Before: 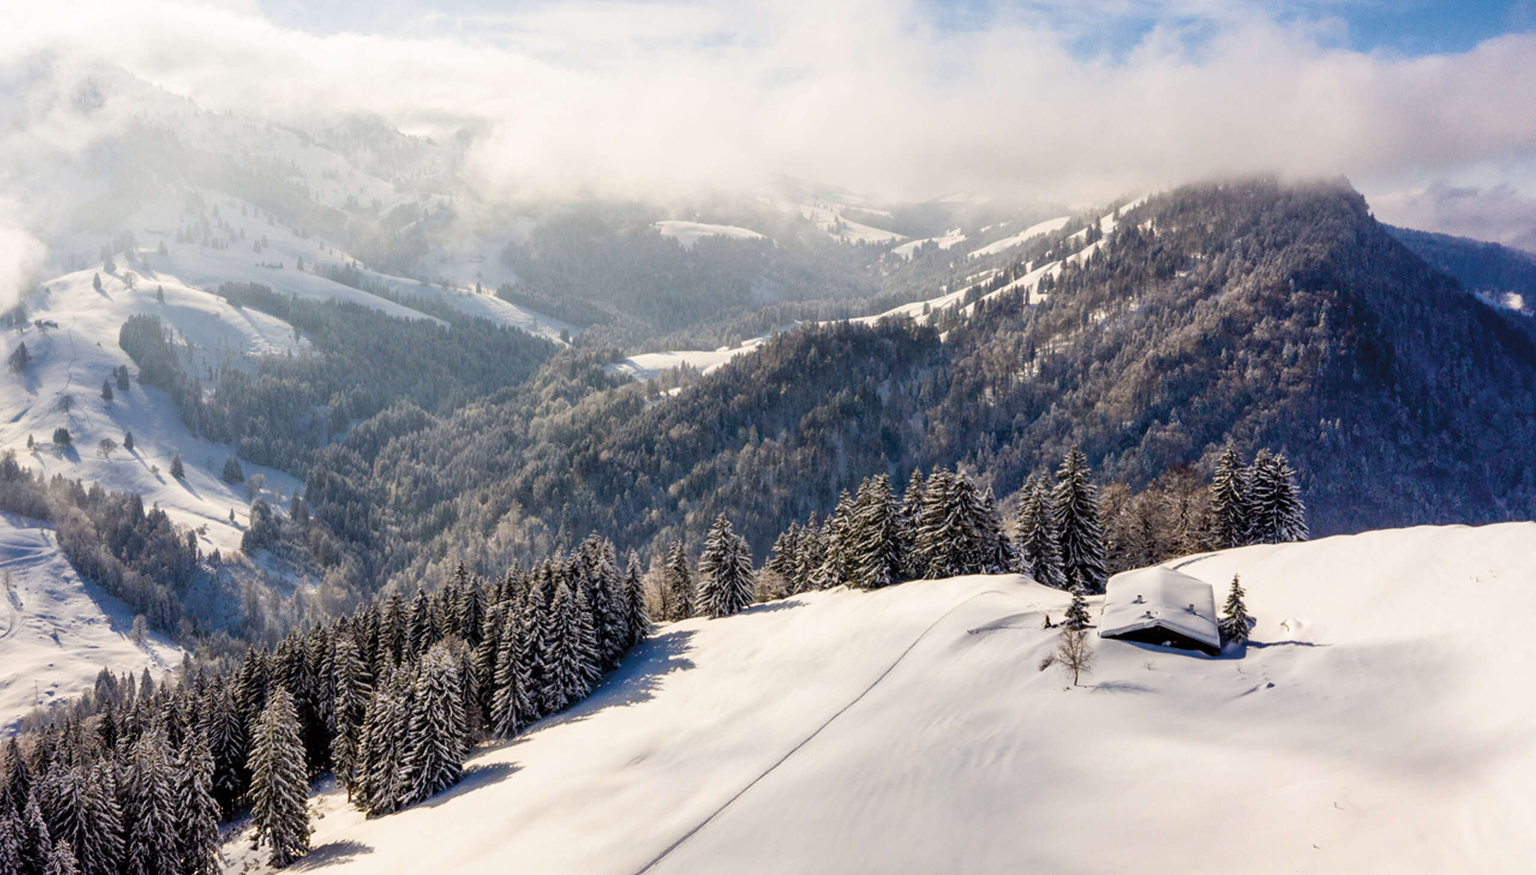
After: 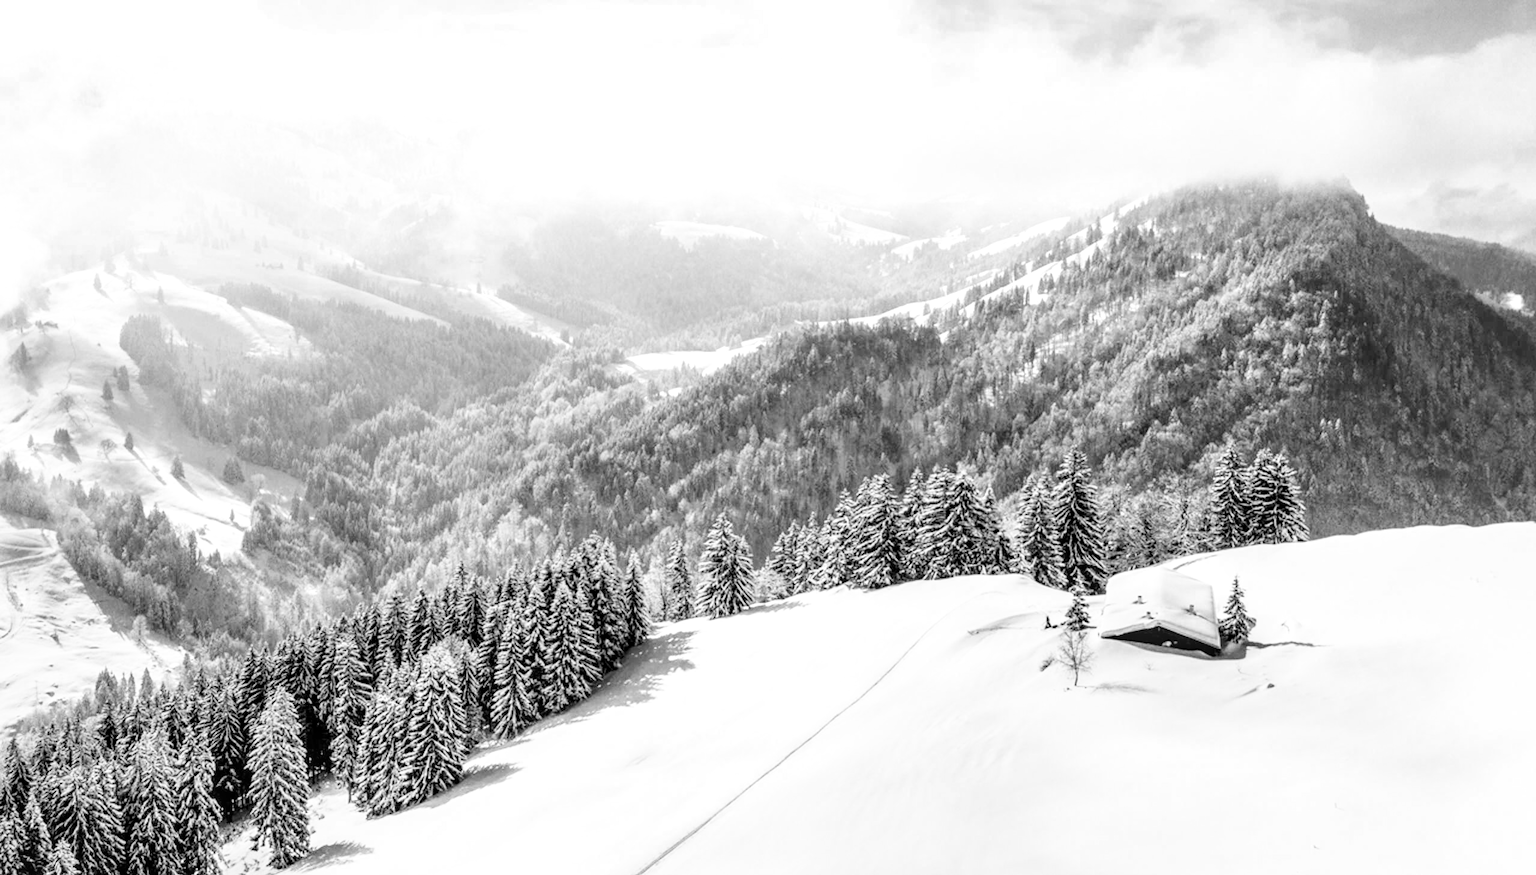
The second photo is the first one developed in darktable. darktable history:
filmic rgb: black relative exposure -7.65 EV, white relative exposure 4.56 EV, hardness 3.61
color balance: output saturation 98.5%
white balance: emerald 1
local contrast: detail 130%
monochrome: on, module defaults
exposure: black level correction 0, exposure 2.088 EV, compensate exposure bias true, compensate highlight preservation false
